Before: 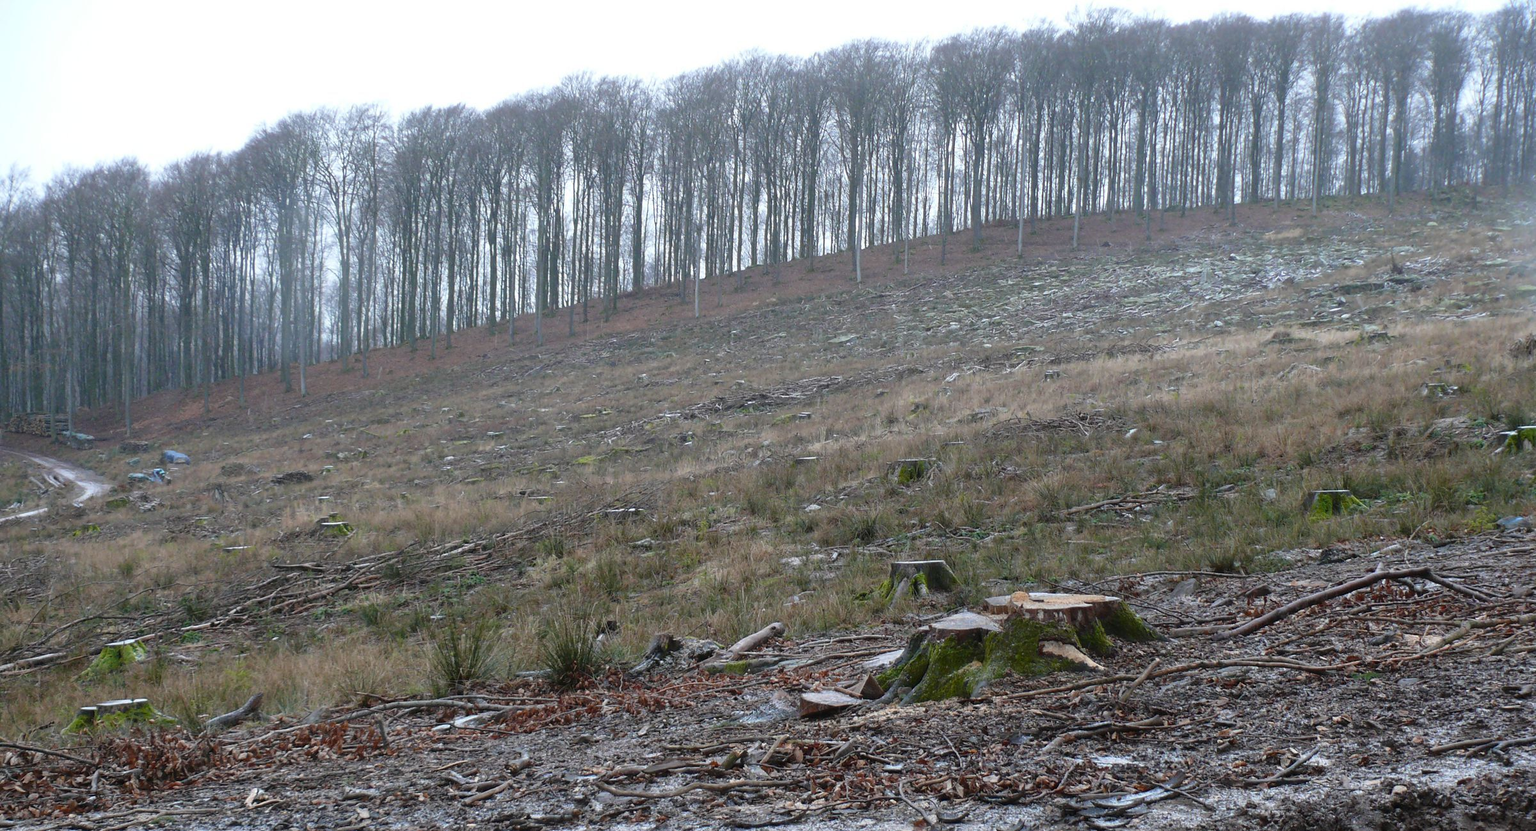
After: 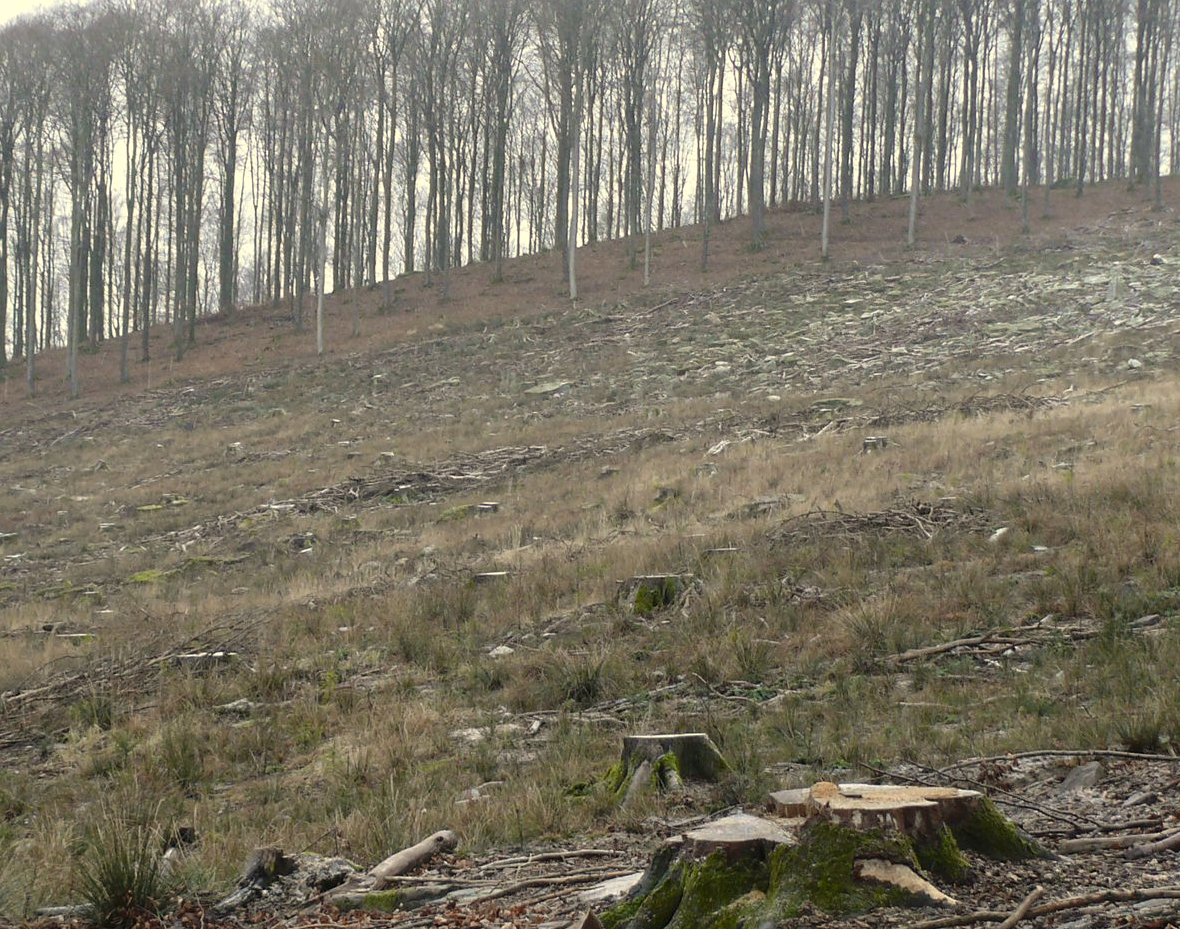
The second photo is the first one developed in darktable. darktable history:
crop: left 32.05%, top 10.964%, right 18.742%, bottom 17.399%
color zones: curves: ch0 [(0, 0.444) (0.143, 0.442) (0.286, 0.441) (0.429, 0.441) (0.571, 0.441) (0.714, 0.441) (0.857, 0.442) (1, 0.444)]
exposure: exposure 0.22 EV, compensate highlight preservation false
contrast brightness saturation: contrast 0.059, brightness -0.012, saturation -0.211
color correction: highlights a* 1.29, highlights b* 17.97
tone equalizer: edges refinement/feathering 500, mask exposure compensation -1.57 EV, preserve details no
